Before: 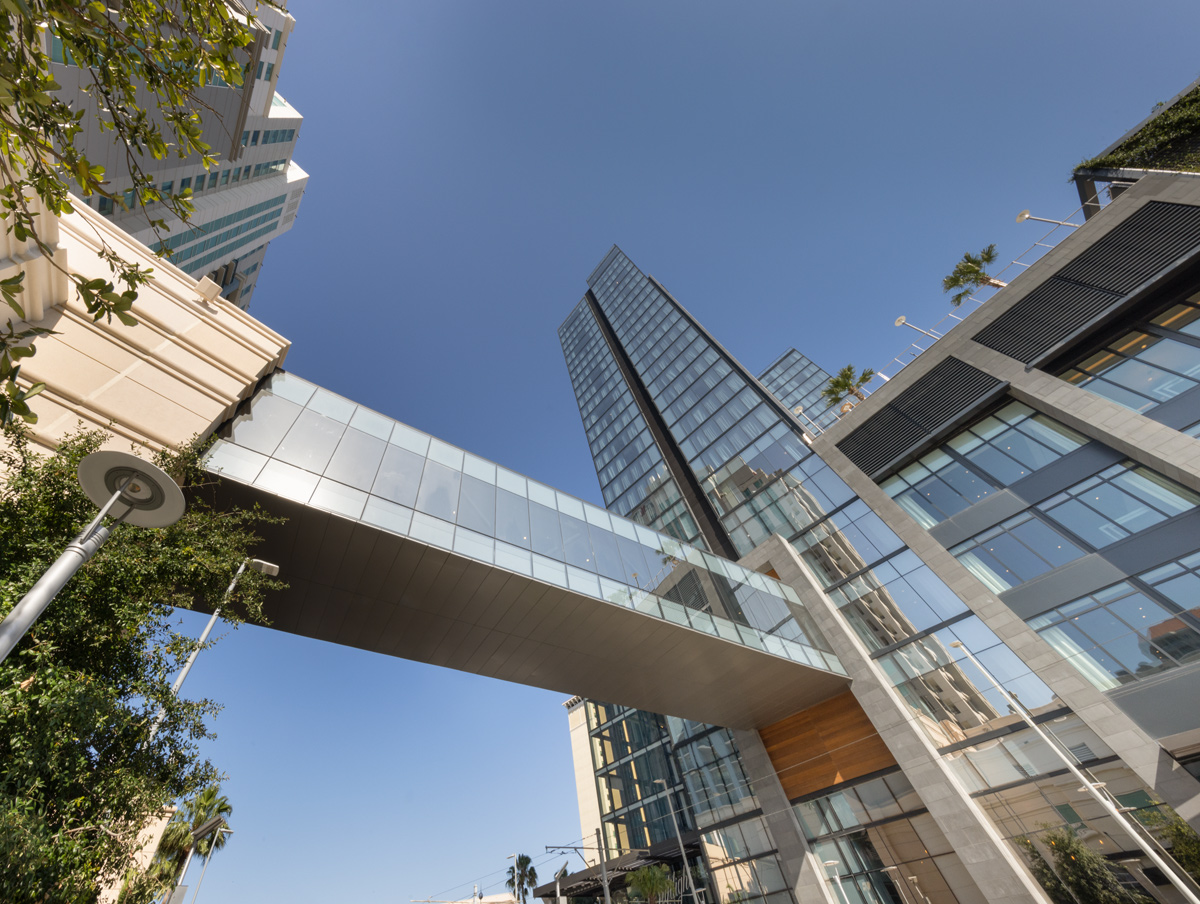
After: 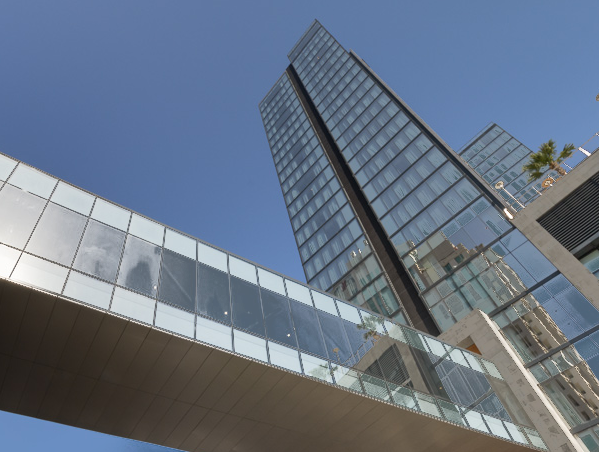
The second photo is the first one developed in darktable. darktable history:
crop: left 25%, top 25%, right 25%, bottom 25%
fill light: exposure -0.73 EV, center 0.69, width 2.2
